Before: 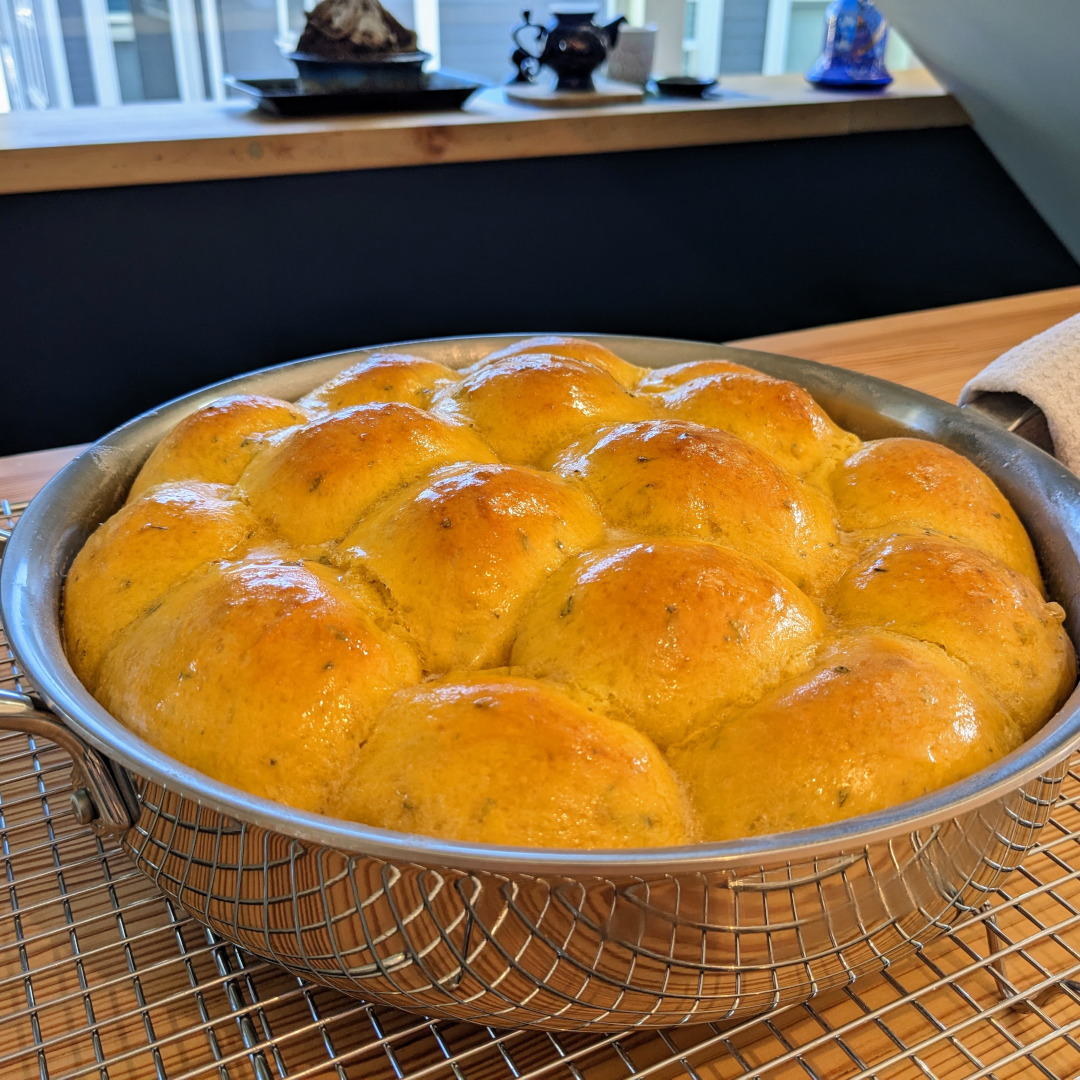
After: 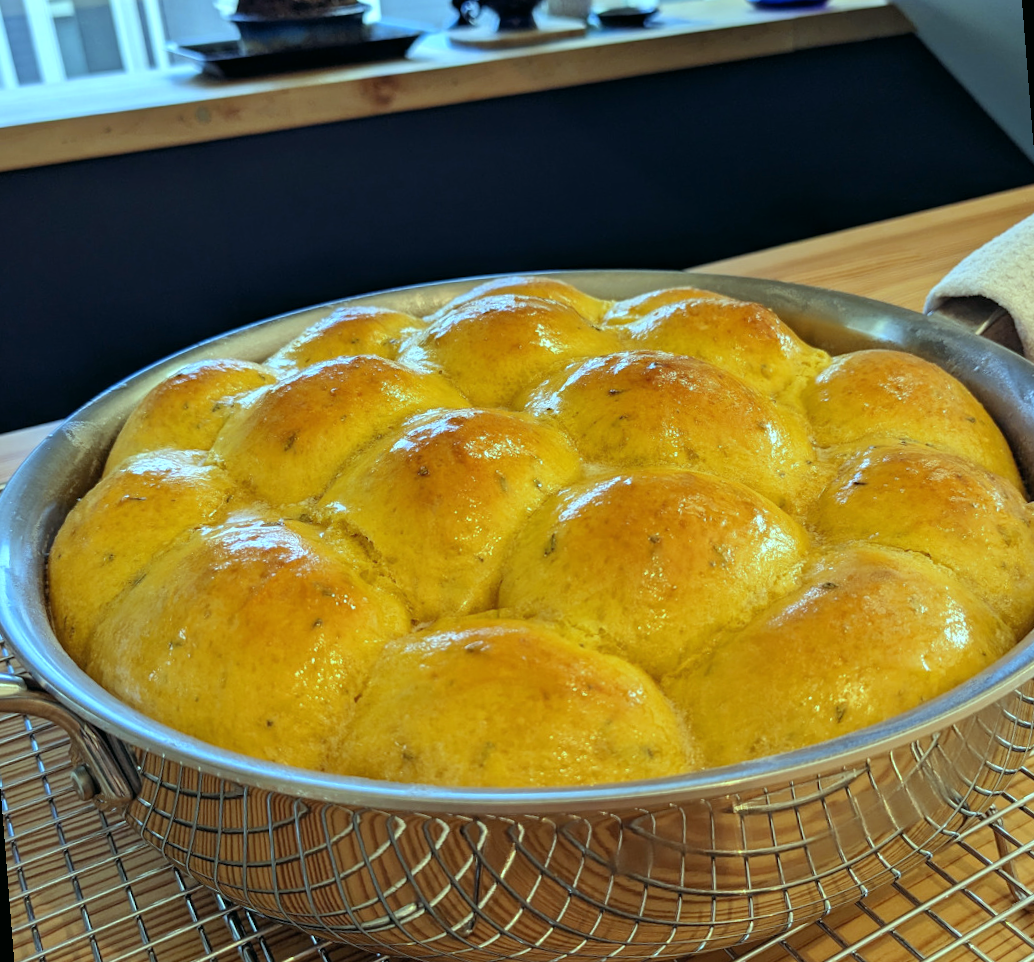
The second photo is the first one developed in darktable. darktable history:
rotate and perspective: rotation -4.57°, crop left 0.054, crop right 0.944, crop top 0.087, crop bottom 0.914
color balance: mode lift, gamma, gain (sRGB), lift [0.997, 0.979, 1.021, 1.011], gamma [1, 1.084, 0.916, 0.998], gain [1, 0.87, 1.13, 1.101], contrast 4.55%, contrast fulcrum 38.24%, output saturation 104.09%
